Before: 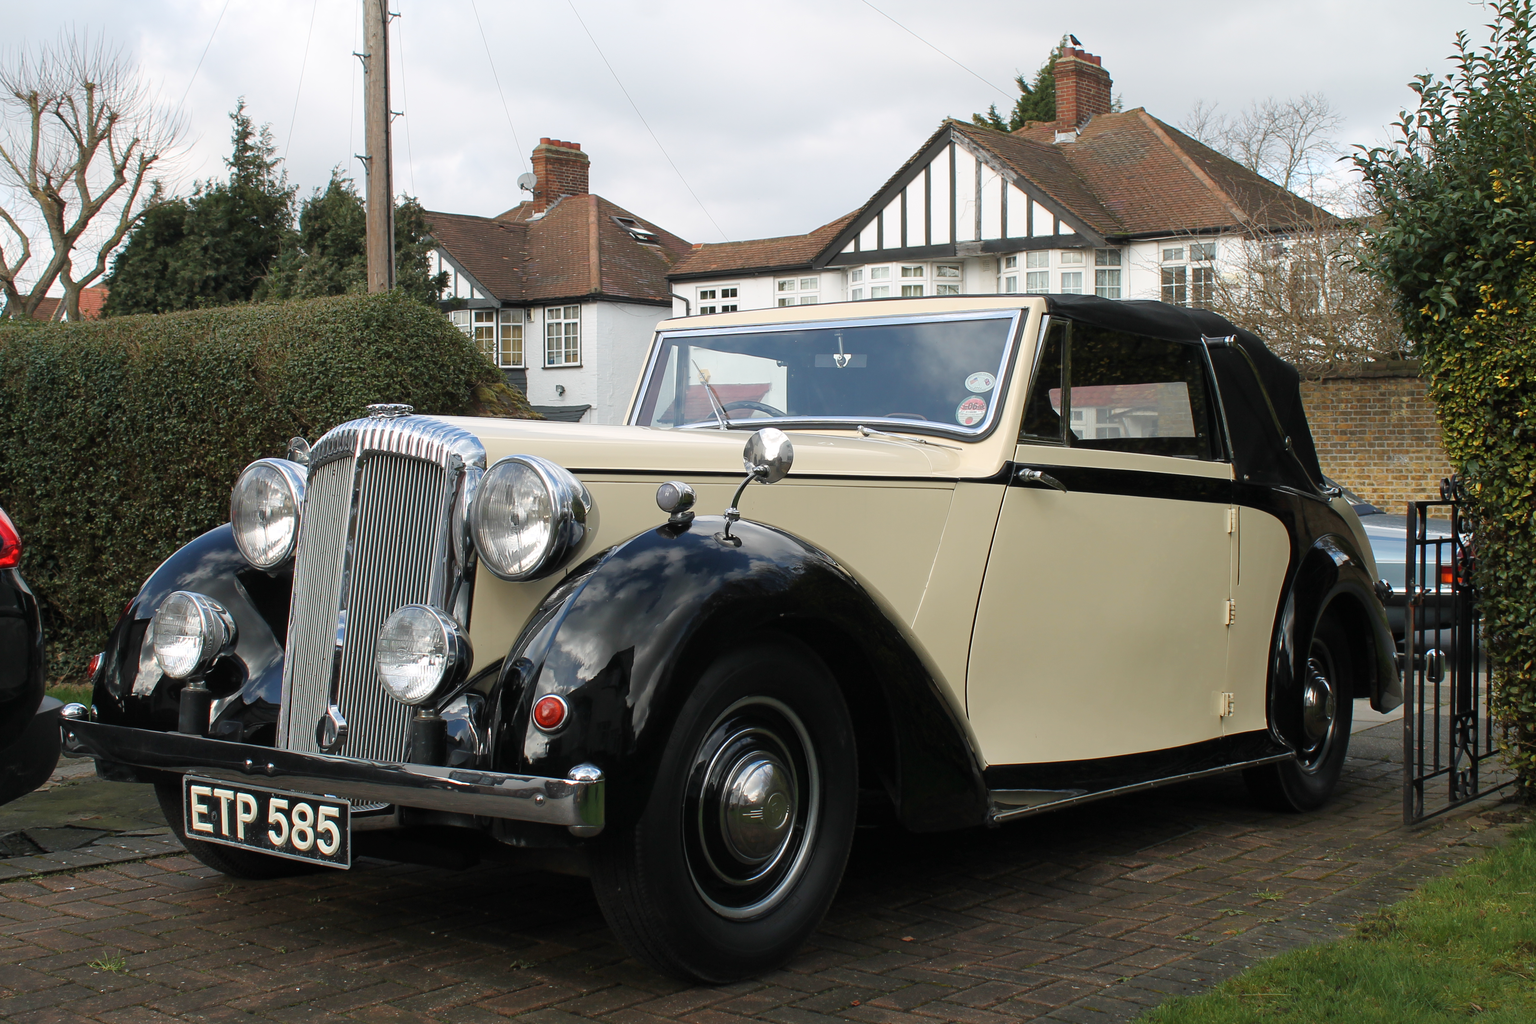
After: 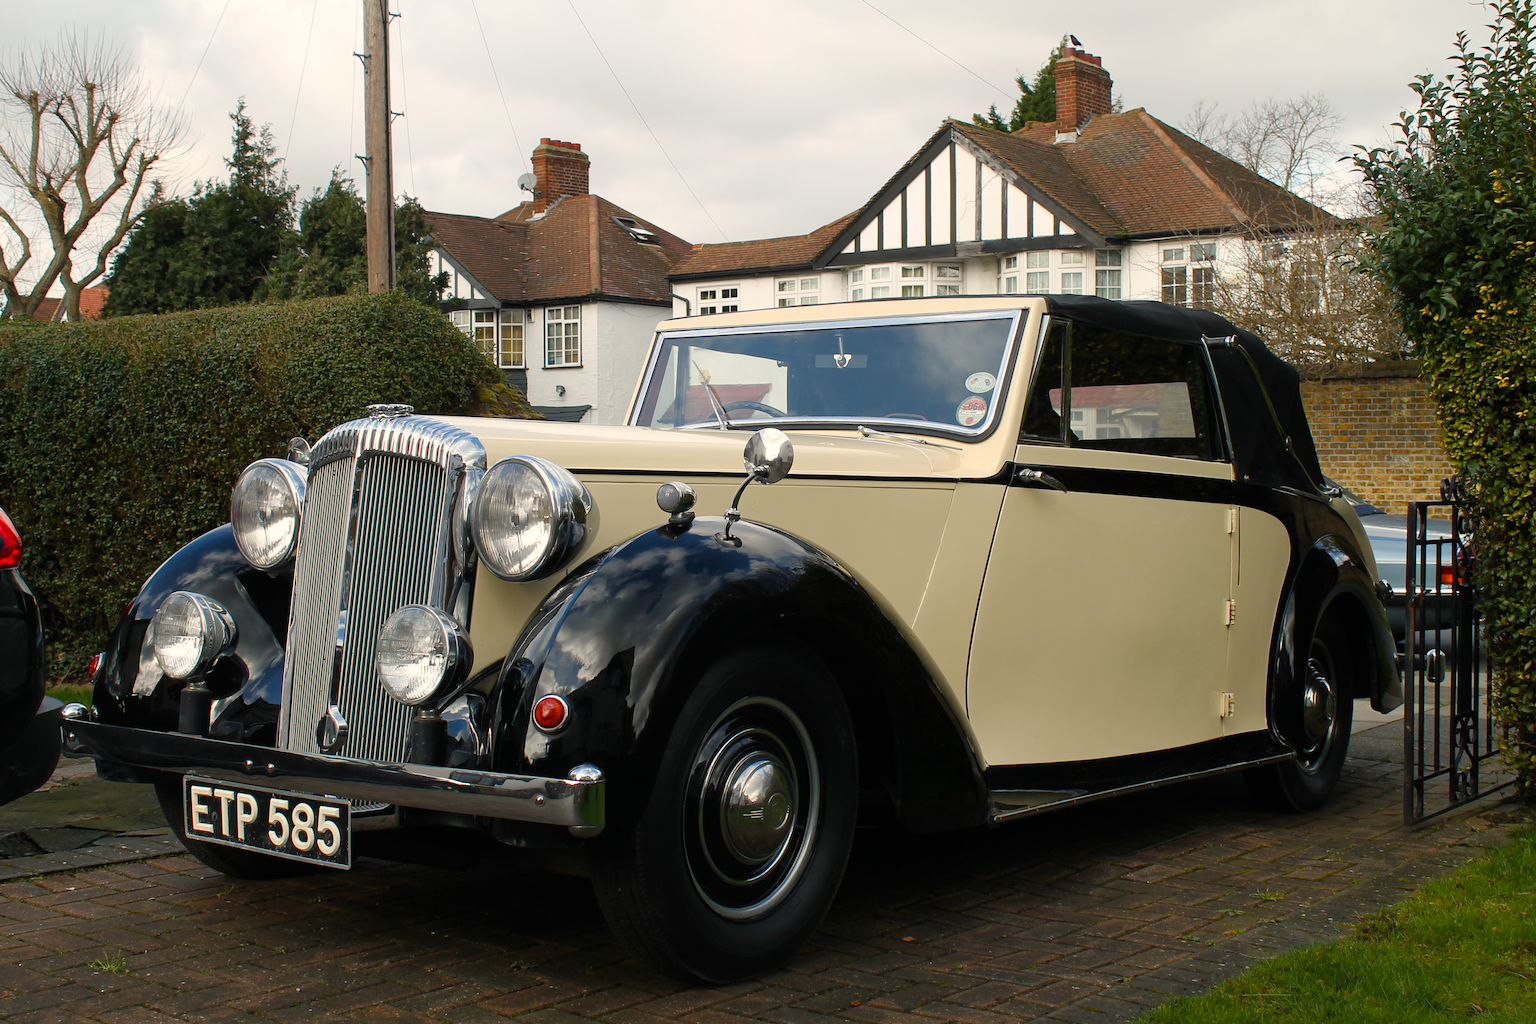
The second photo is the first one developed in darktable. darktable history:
color balance rgb: power › luminance -9.139%, highlights gain › chroma 3.036%, highlights gain › hue 75.98°, perceptual saturation grading › global saturation 20%, perceptual saturation grading › highlights -25.378%, perceptual saturation grading › shadows 25.638%, global vibrance 20%
